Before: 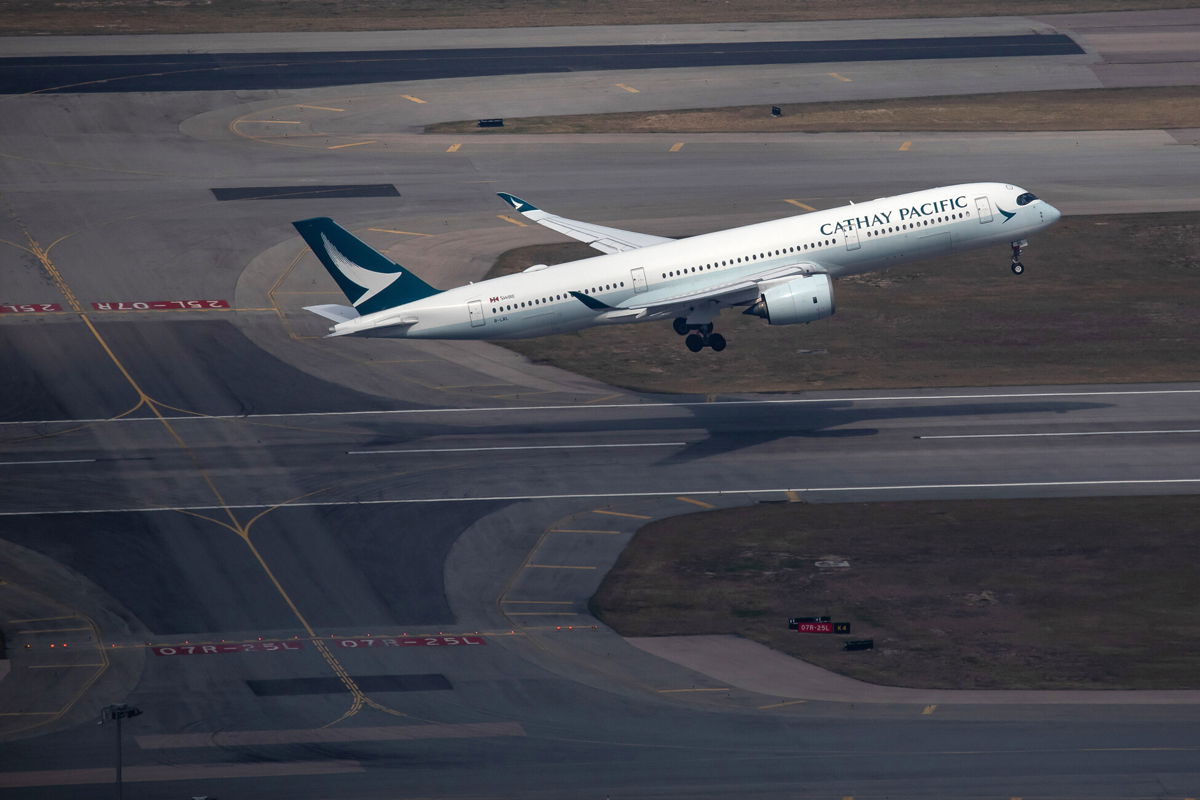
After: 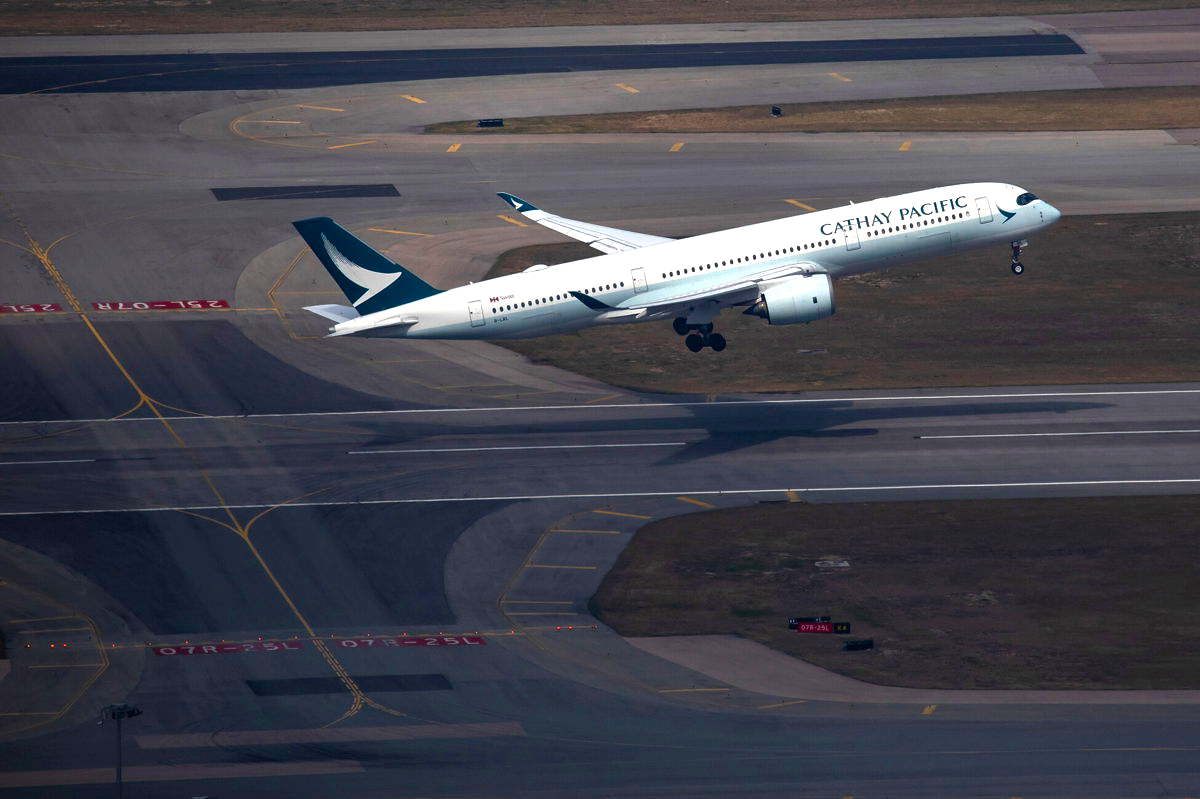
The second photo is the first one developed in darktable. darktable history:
color balance rgb: linear chroma grading › global chroma 8.735%, perceptual saturation grading › global saturation 31.001%, perceptual brilliance grading › highlights 15.981%, perceptual brilliance grading › shadows -13.638%, global vibrance 20%
crop: bottom 0.066%
